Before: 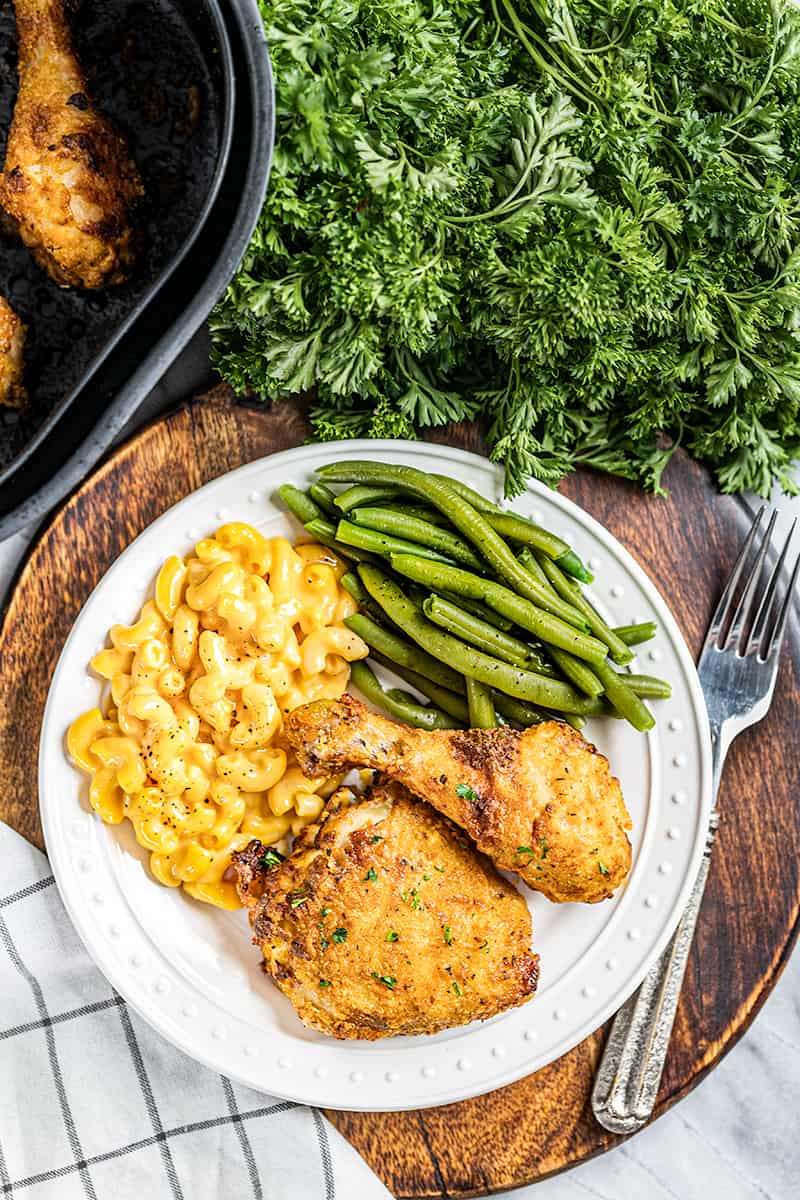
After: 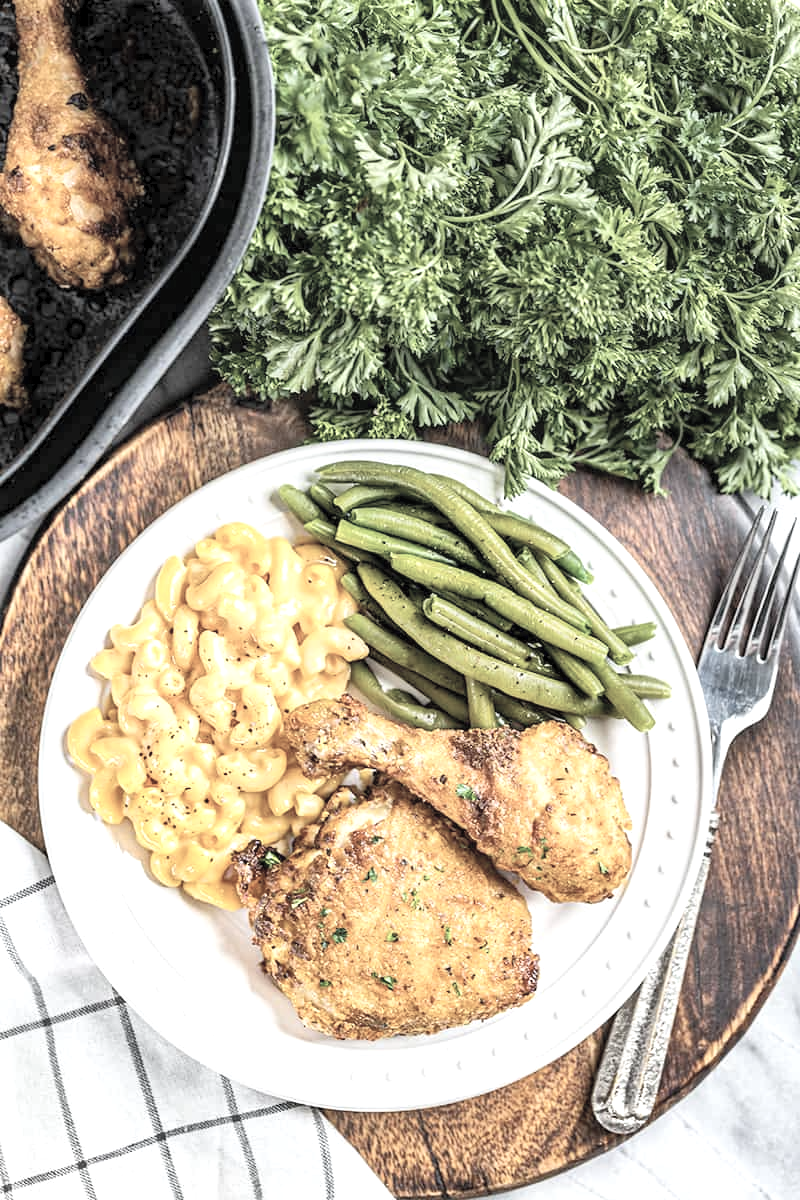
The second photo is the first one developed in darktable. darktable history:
exposure: exposure 0.406 EV, compensate highlight preservation false
contrast brightness saturation: brightness 0.188, saturation -0.498
shadows and highlights: shadows 36.89, highlights -27.9, soften with gaussian
